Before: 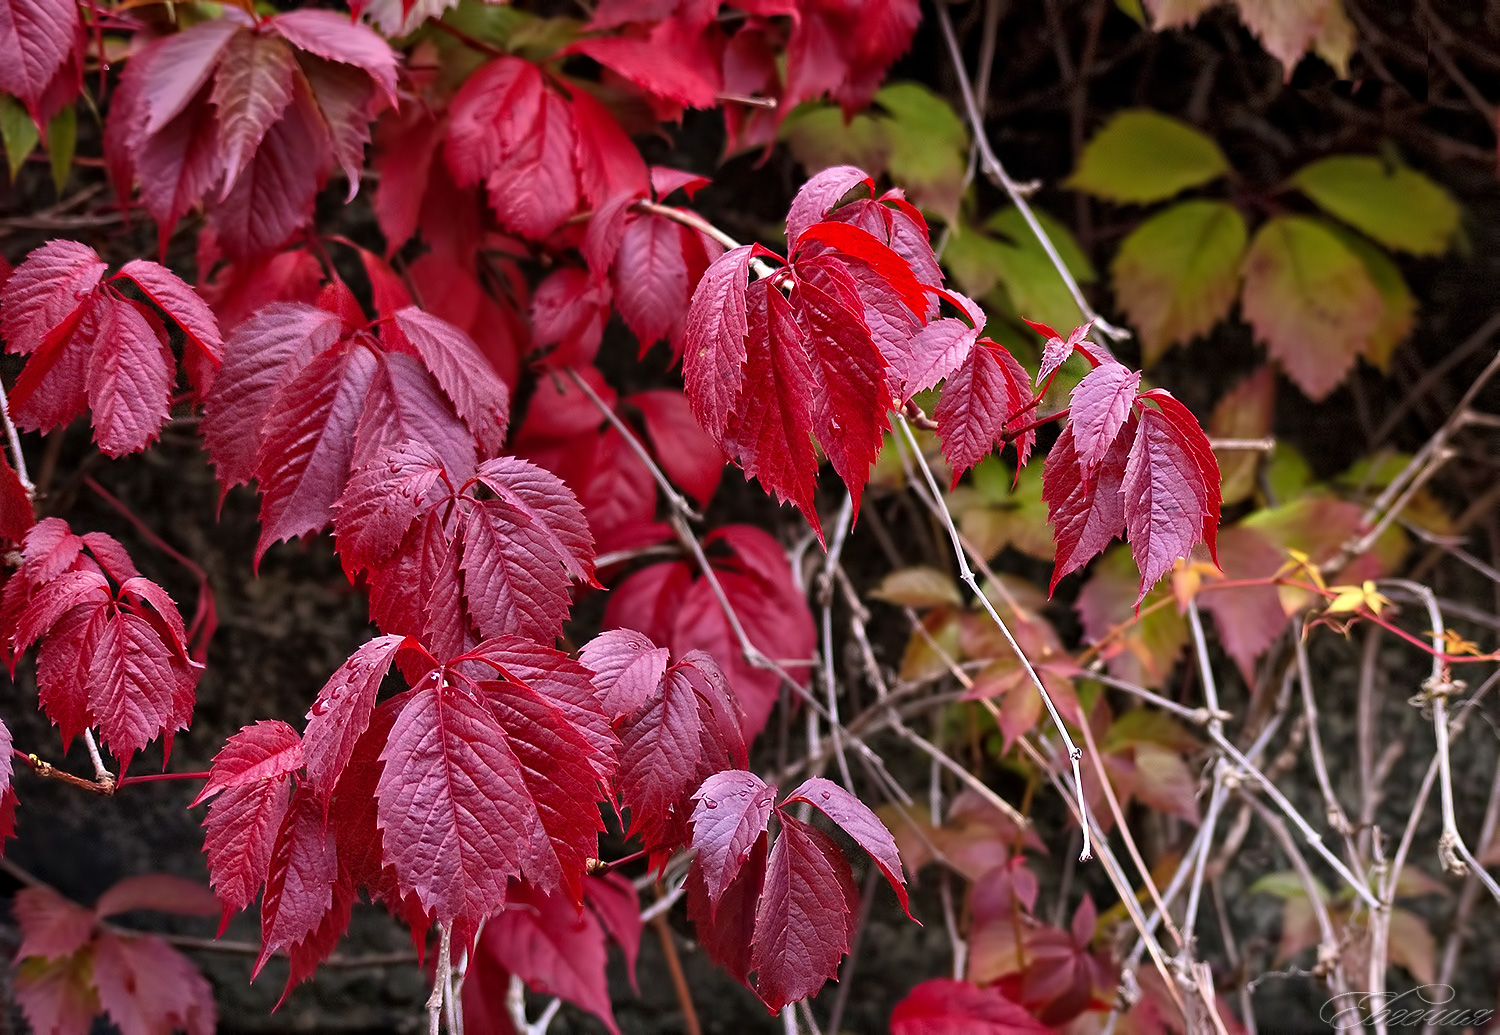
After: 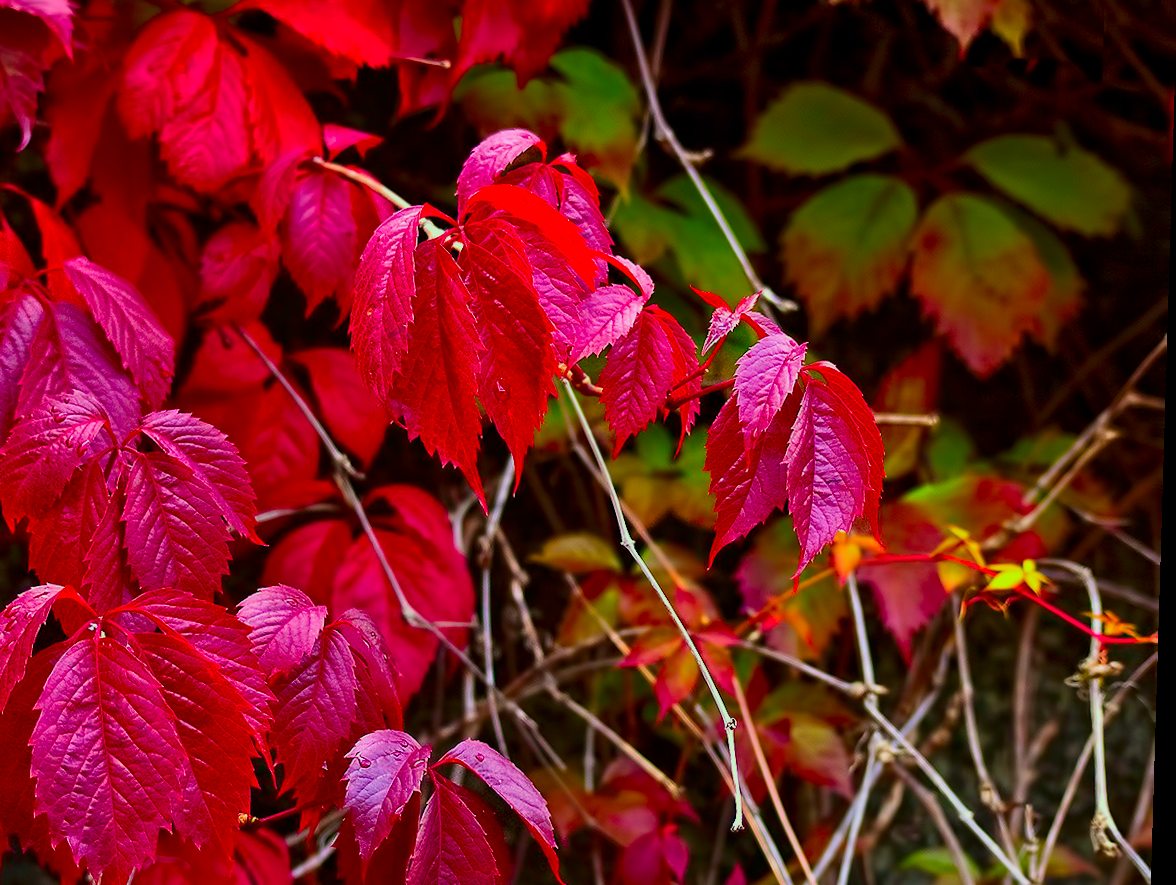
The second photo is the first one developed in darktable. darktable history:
crop: left 23.095%, top 5.827%, bottom 11.854%
shadows and highlights: radius 121.13, shadows 21.4, white point adjustment -9.72, highlights -14.39, soften with gaussian
contrast brightness saturation: contrast 0.12, brightness -0.12, saturation 0.2
rotate and perspective: rotation 1.72°, automatic cropping off
color correction: highlights a* -10.77, highlights b* 9.8, saturation 1.72
